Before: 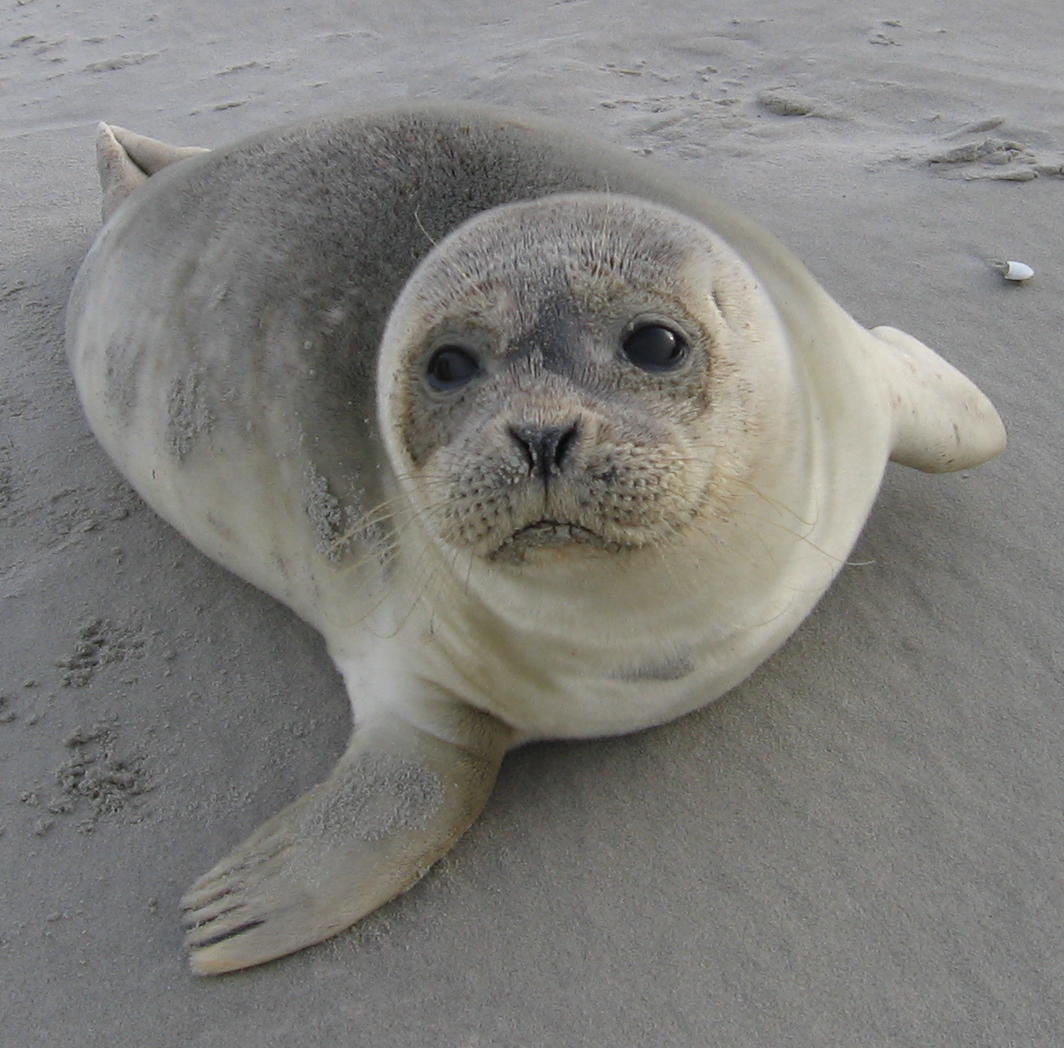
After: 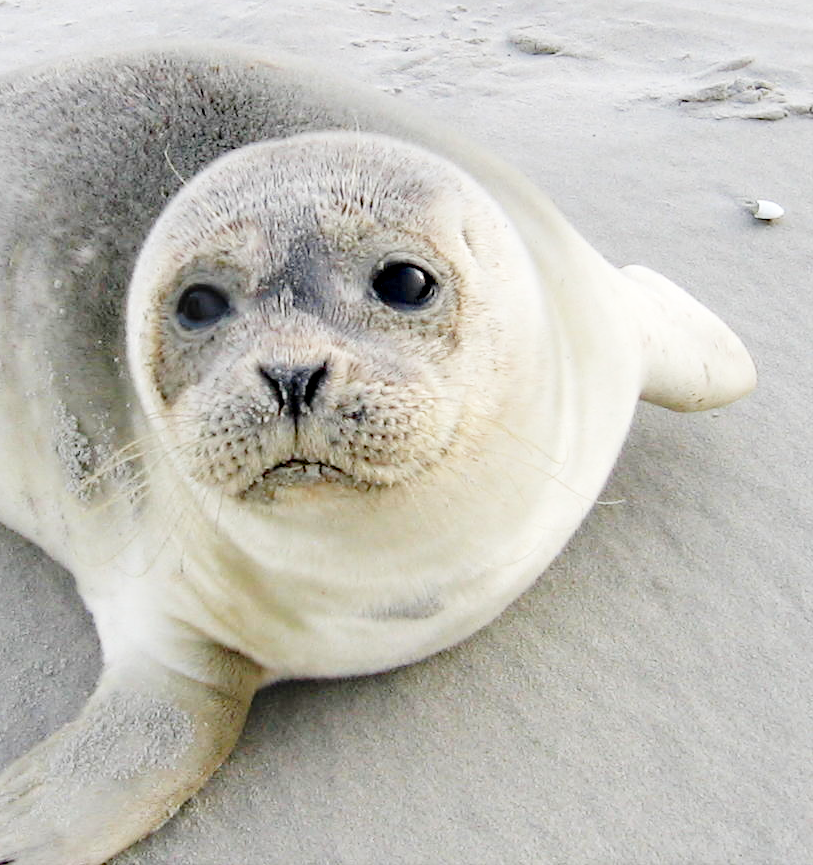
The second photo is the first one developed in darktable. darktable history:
crop: left 23.501%, top 5.848%, bottom 11.585%
base curve: curves: ch0 [(0, 0) (0.028, 0.03) (0.121, 0.232) (0.46, 0.748) (0.859, 0.968) (1, 1)], fusion 1, preserve colors none
